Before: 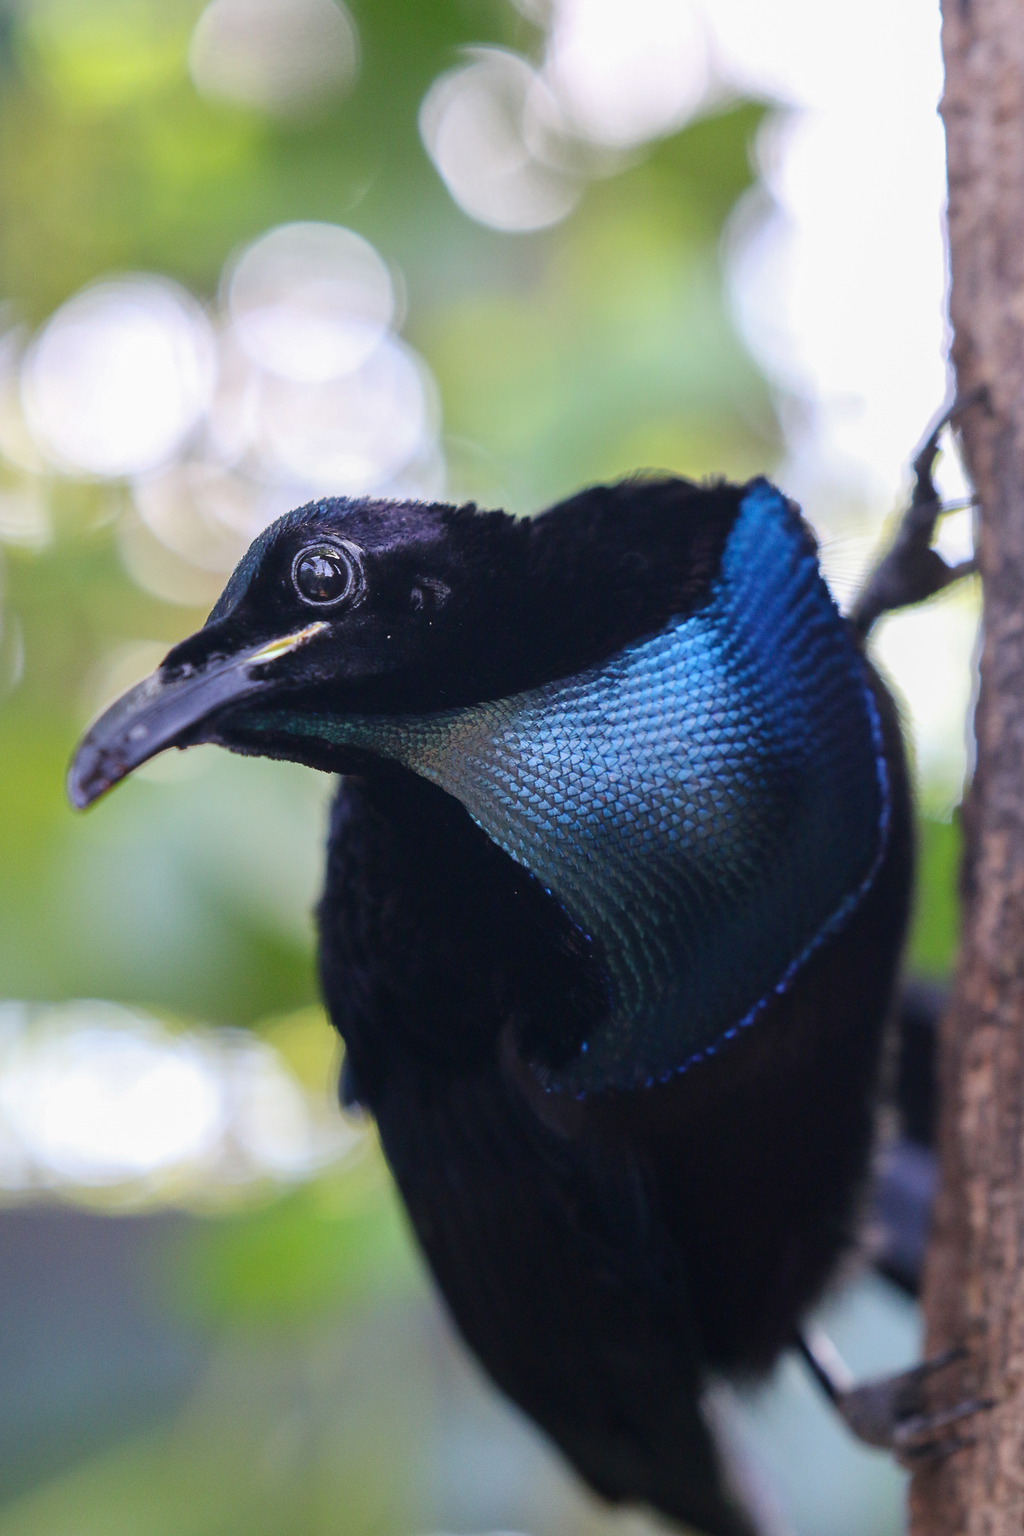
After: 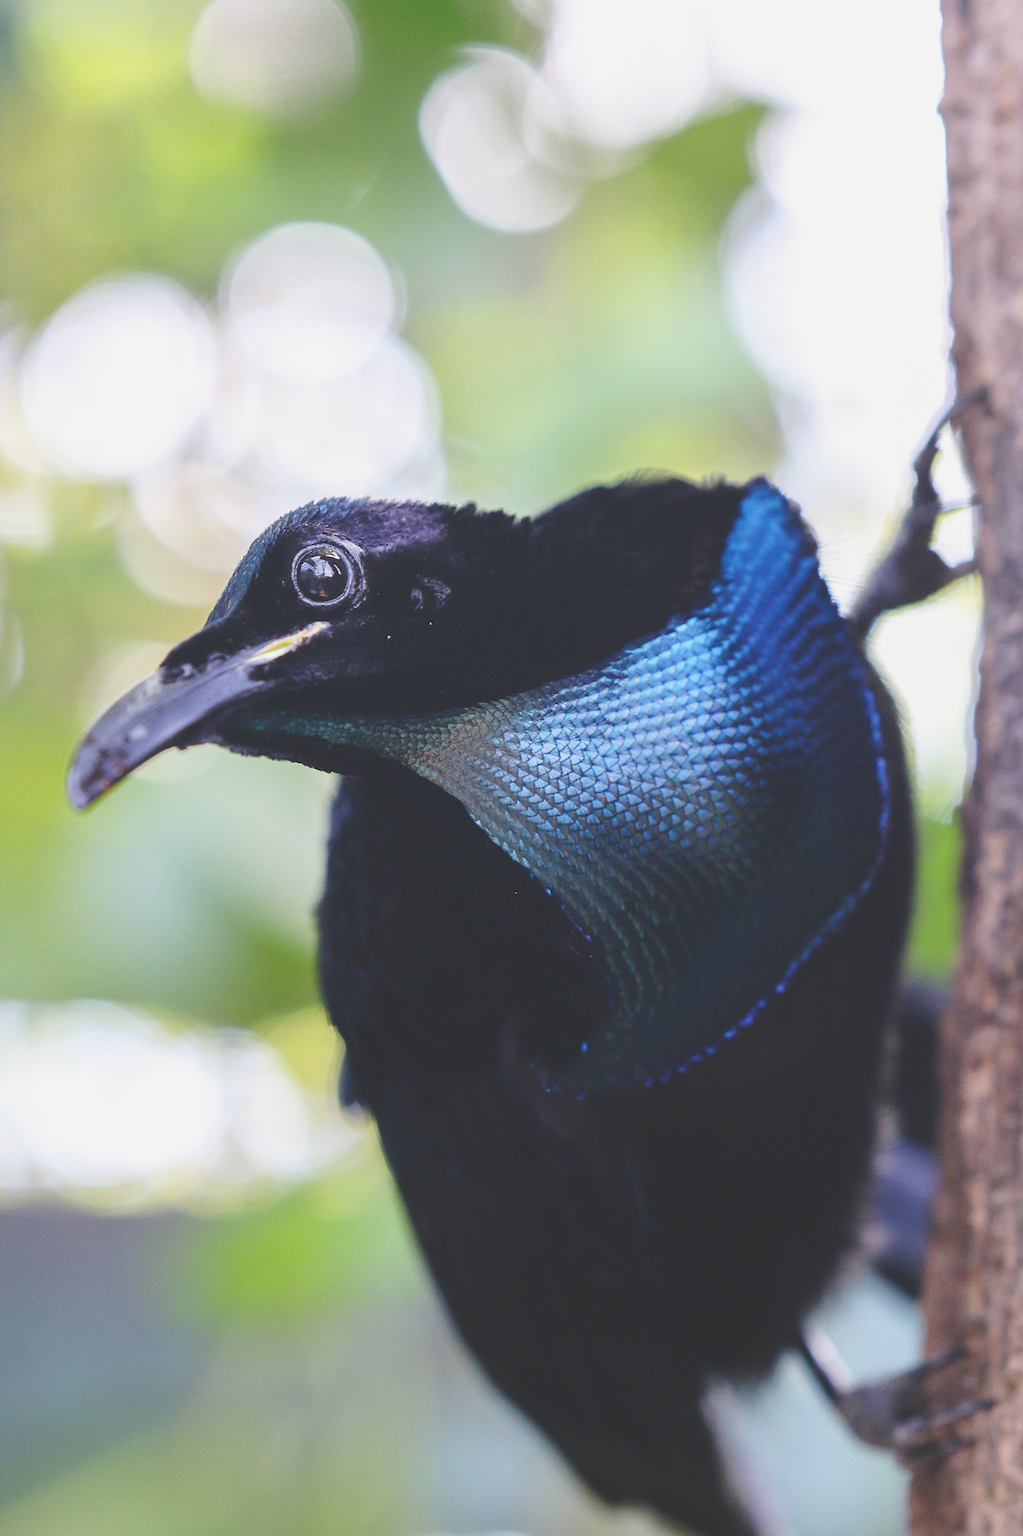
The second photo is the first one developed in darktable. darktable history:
exposure: black level correction -0.036, exposure -0.497 EV, compensate highlight preservation false
base curve: curves: ch0 [(0, 0) (0.028, 0.03) (0.121, 0.232) (0.46, 0.748) (0.859, 0.968) (1, 1)], preserve colors none
